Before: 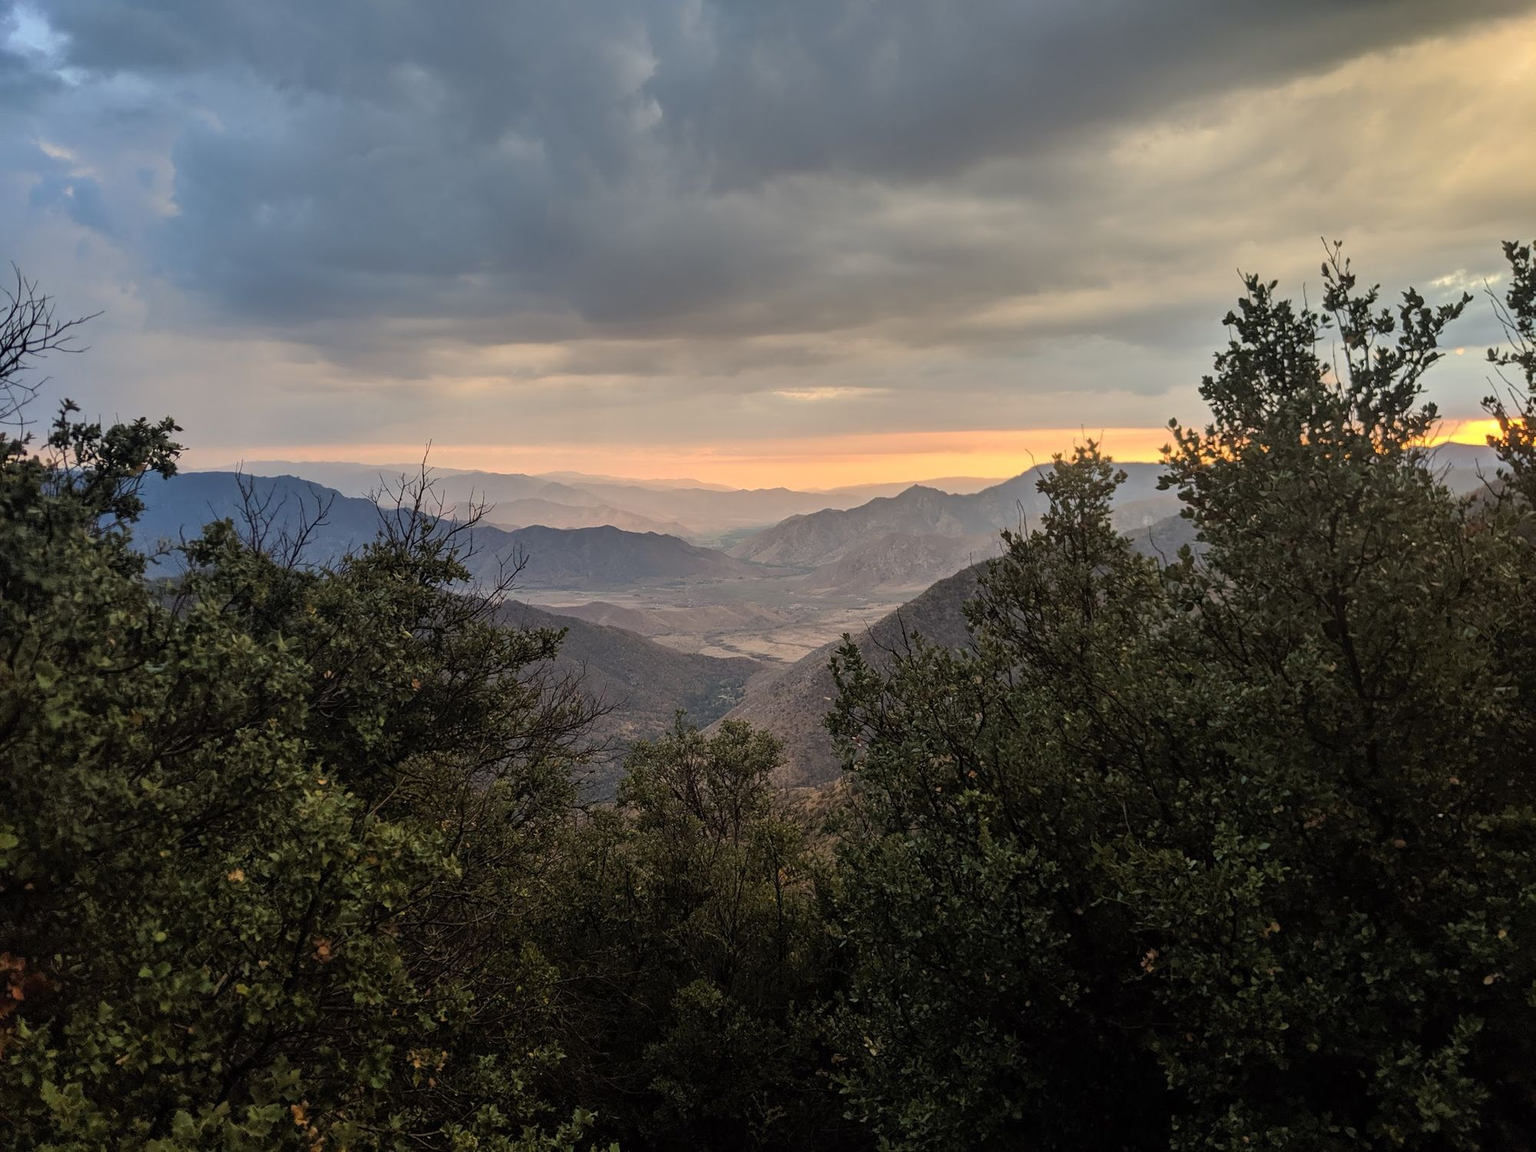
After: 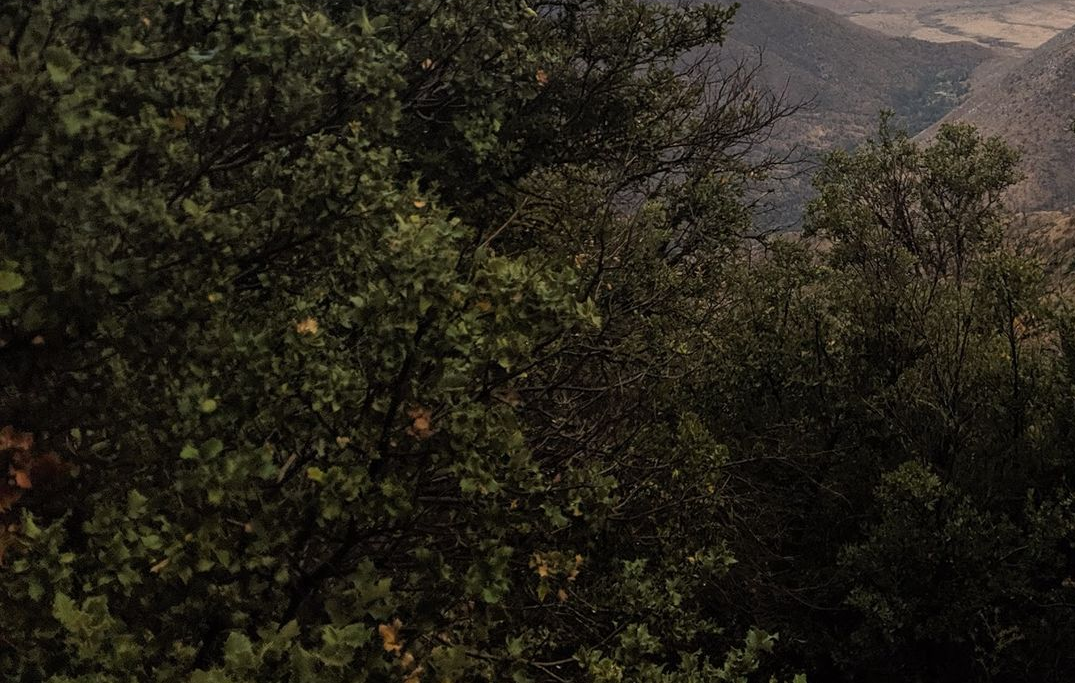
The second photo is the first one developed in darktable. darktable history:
crop and rotate: top 54.309%, right 46.229%, bottom 0.124%
